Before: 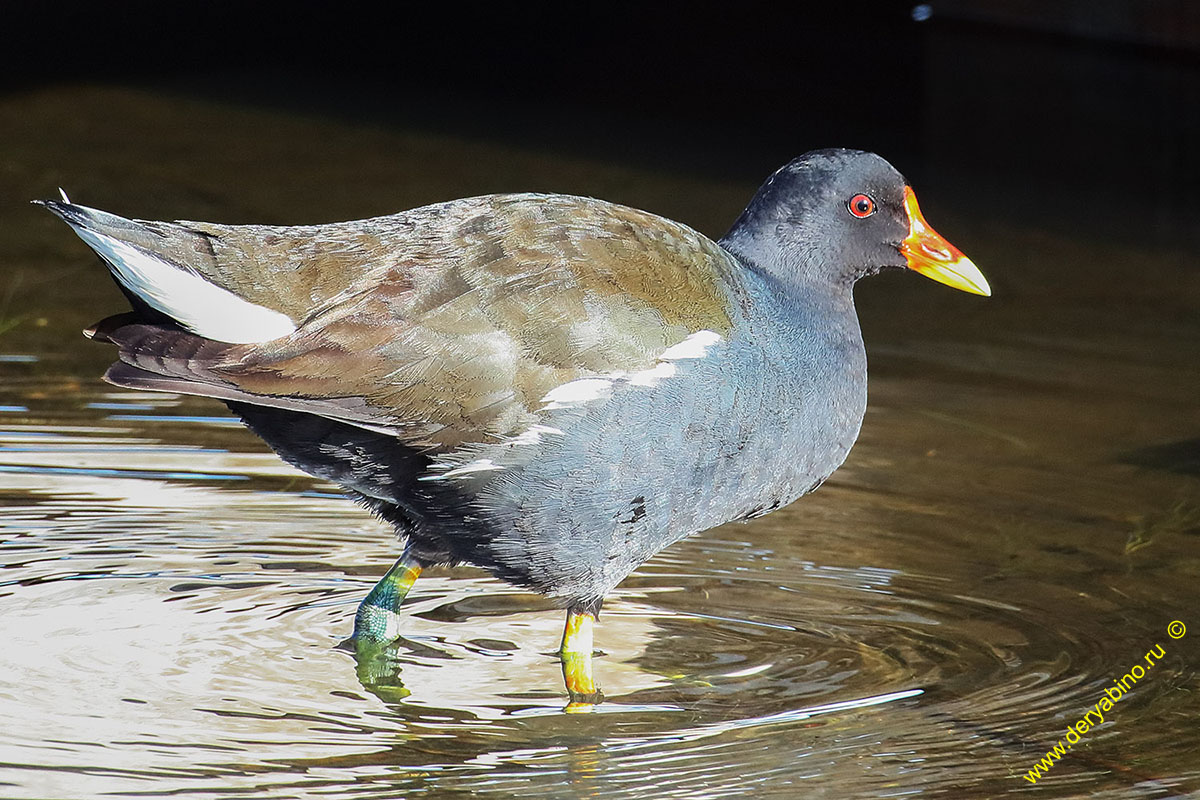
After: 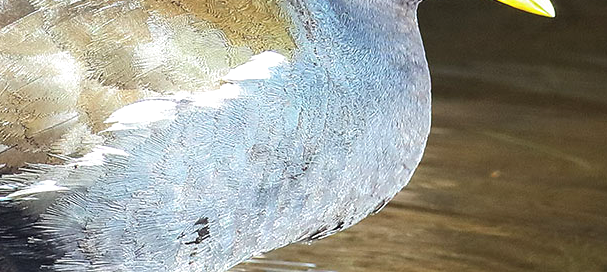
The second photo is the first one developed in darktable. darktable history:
crop: left 36.335%, top 34.927%, right 13.08%, bottom 31.07%
exposure: black level correction 0, exposure 0.499 EV, compensate highlight preservation false
